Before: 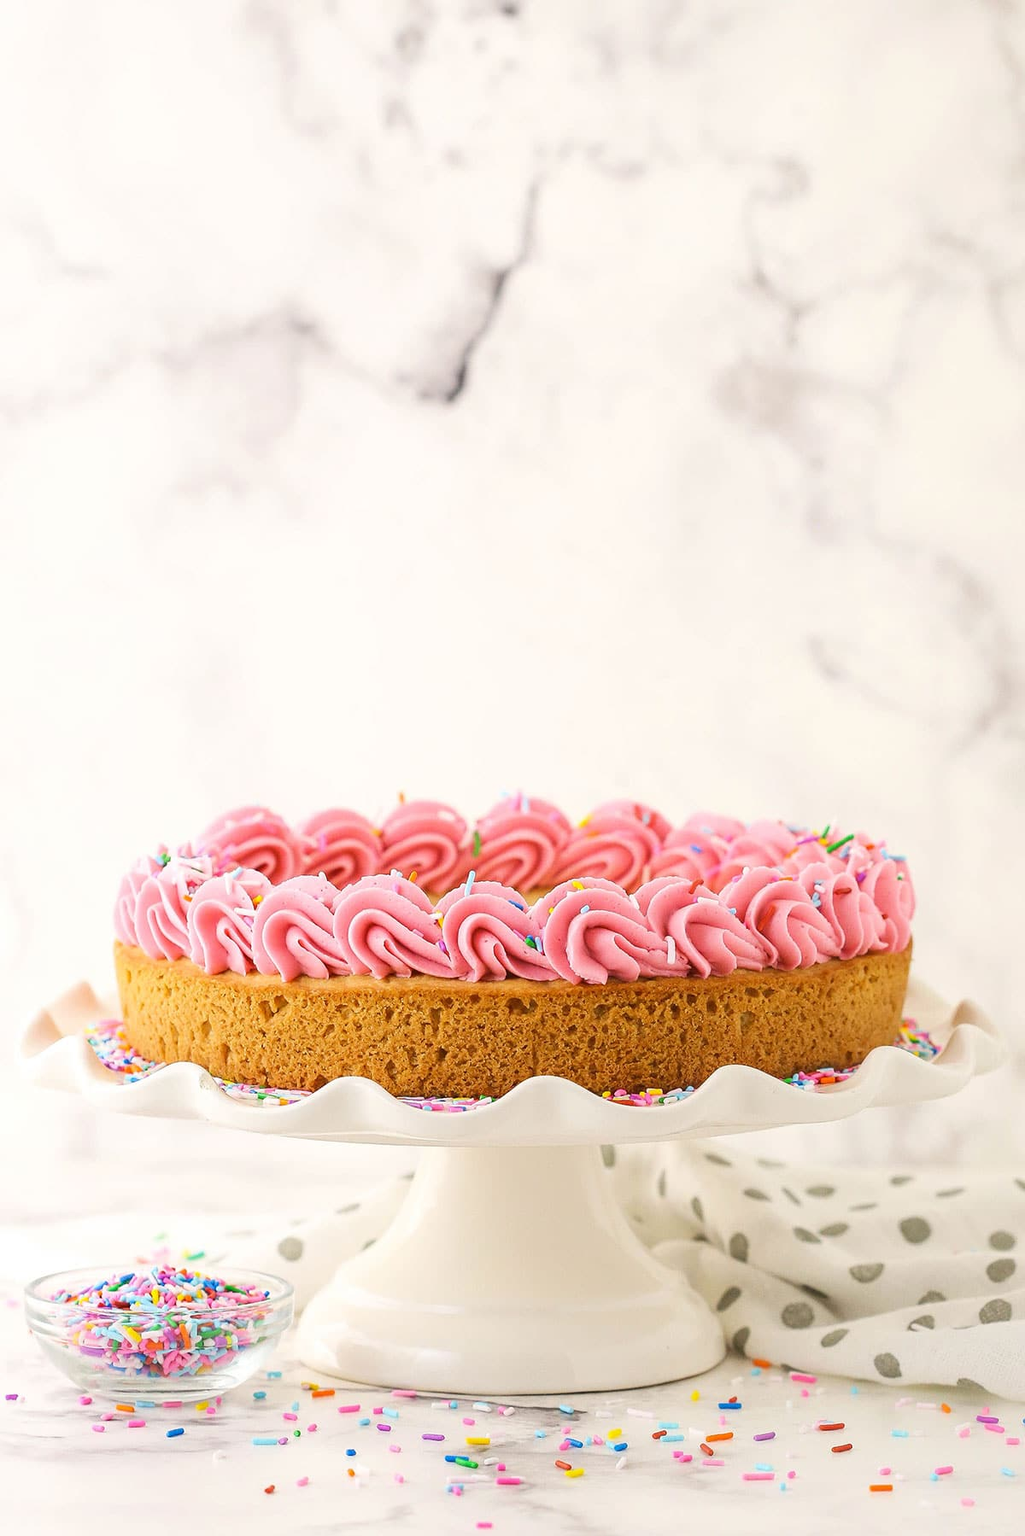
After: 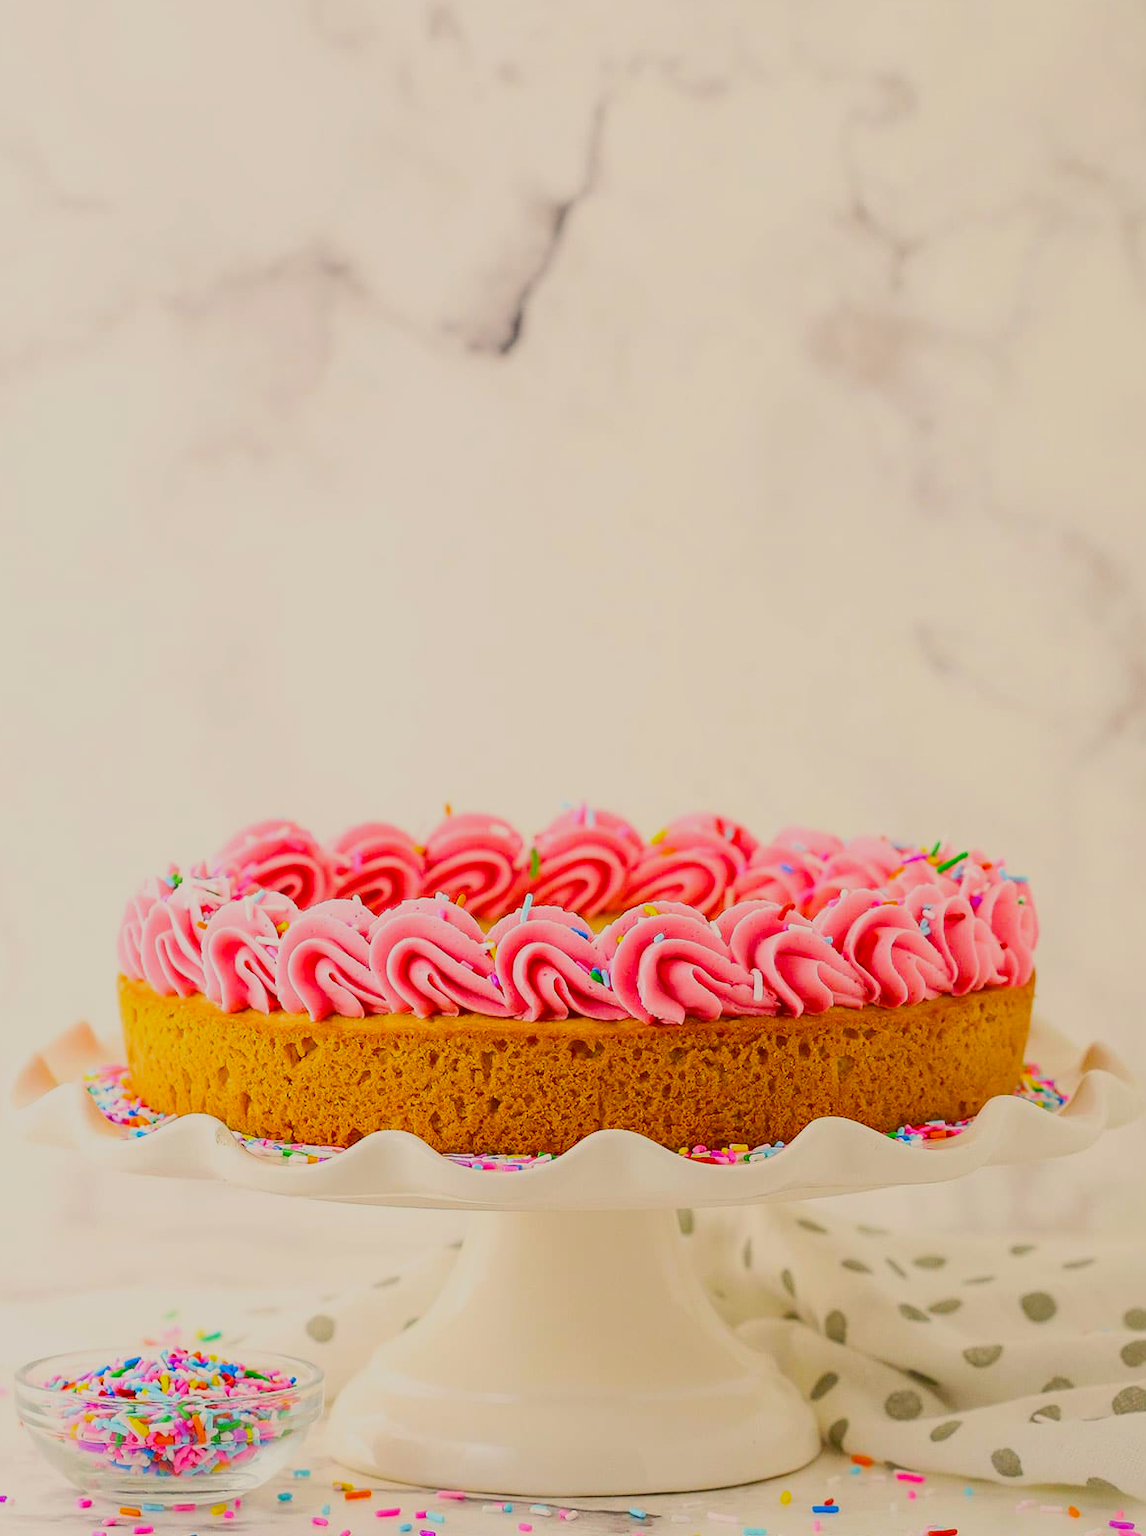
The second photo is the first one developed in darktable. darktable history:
contrast brightness saturation: contrast 0.132, brightness -0.051, saturation 0.15
crop: left 1.178%, top 6.14%, right 1.513%, bottom 6.886%
color balance rgb: power › chroma 0.236%, power › hue 60.66°, highlights gain › chroma 2.035%, highlights gain › hue 73.26°, perceptual saturation grading › global saturation 29.72%, contrast -29.62%
